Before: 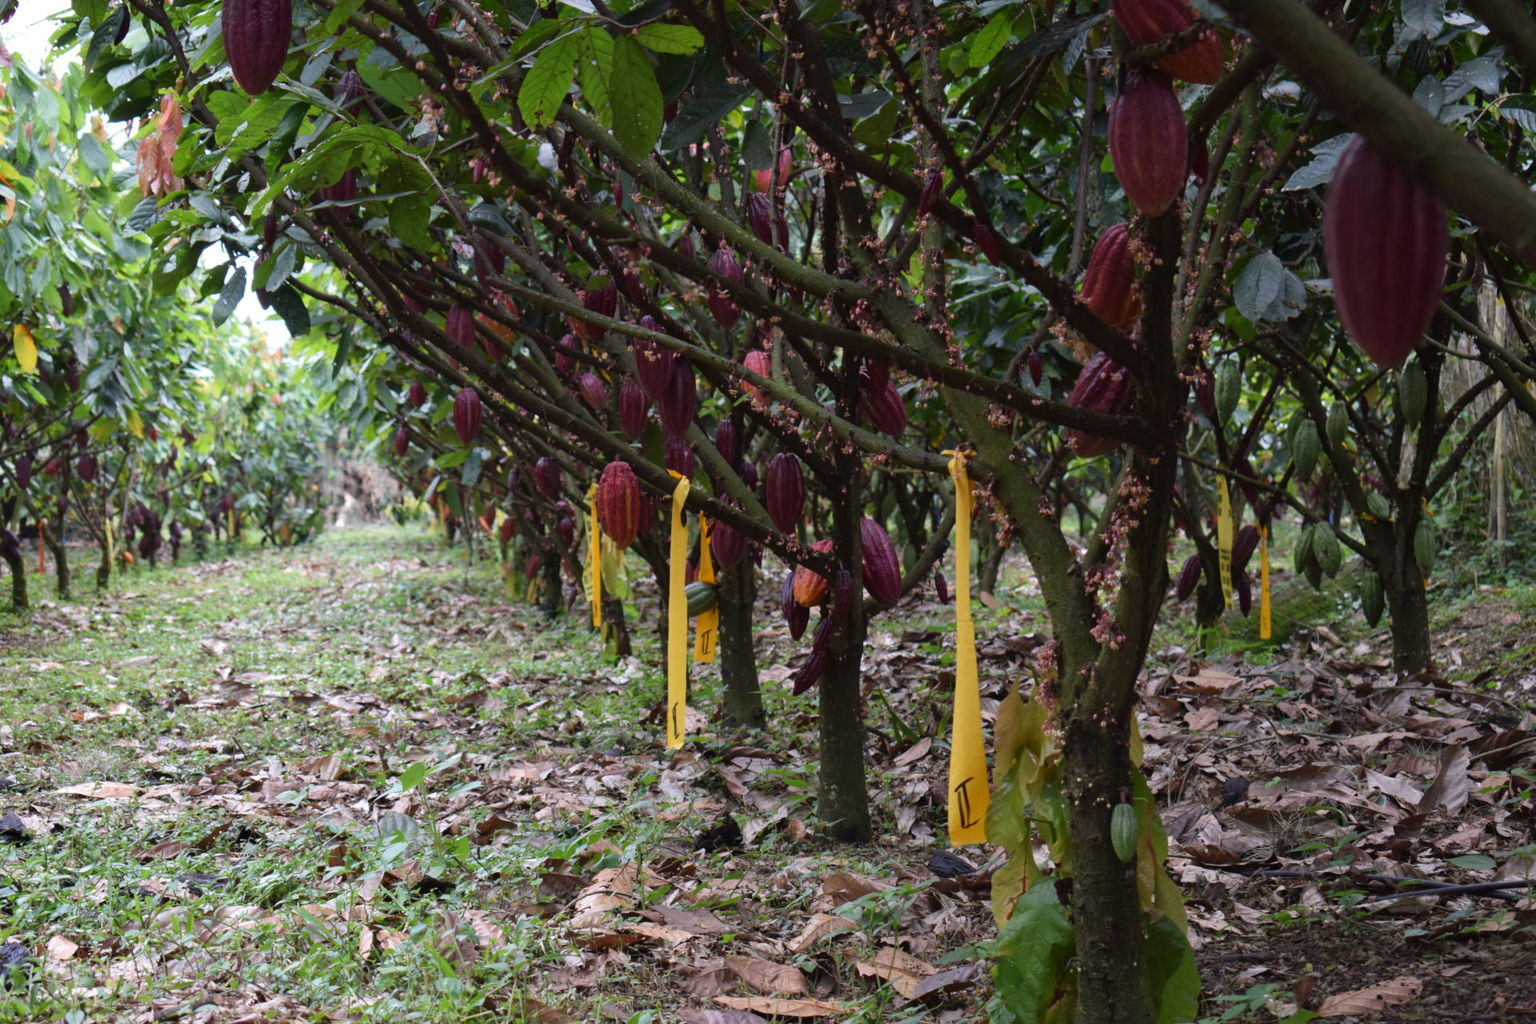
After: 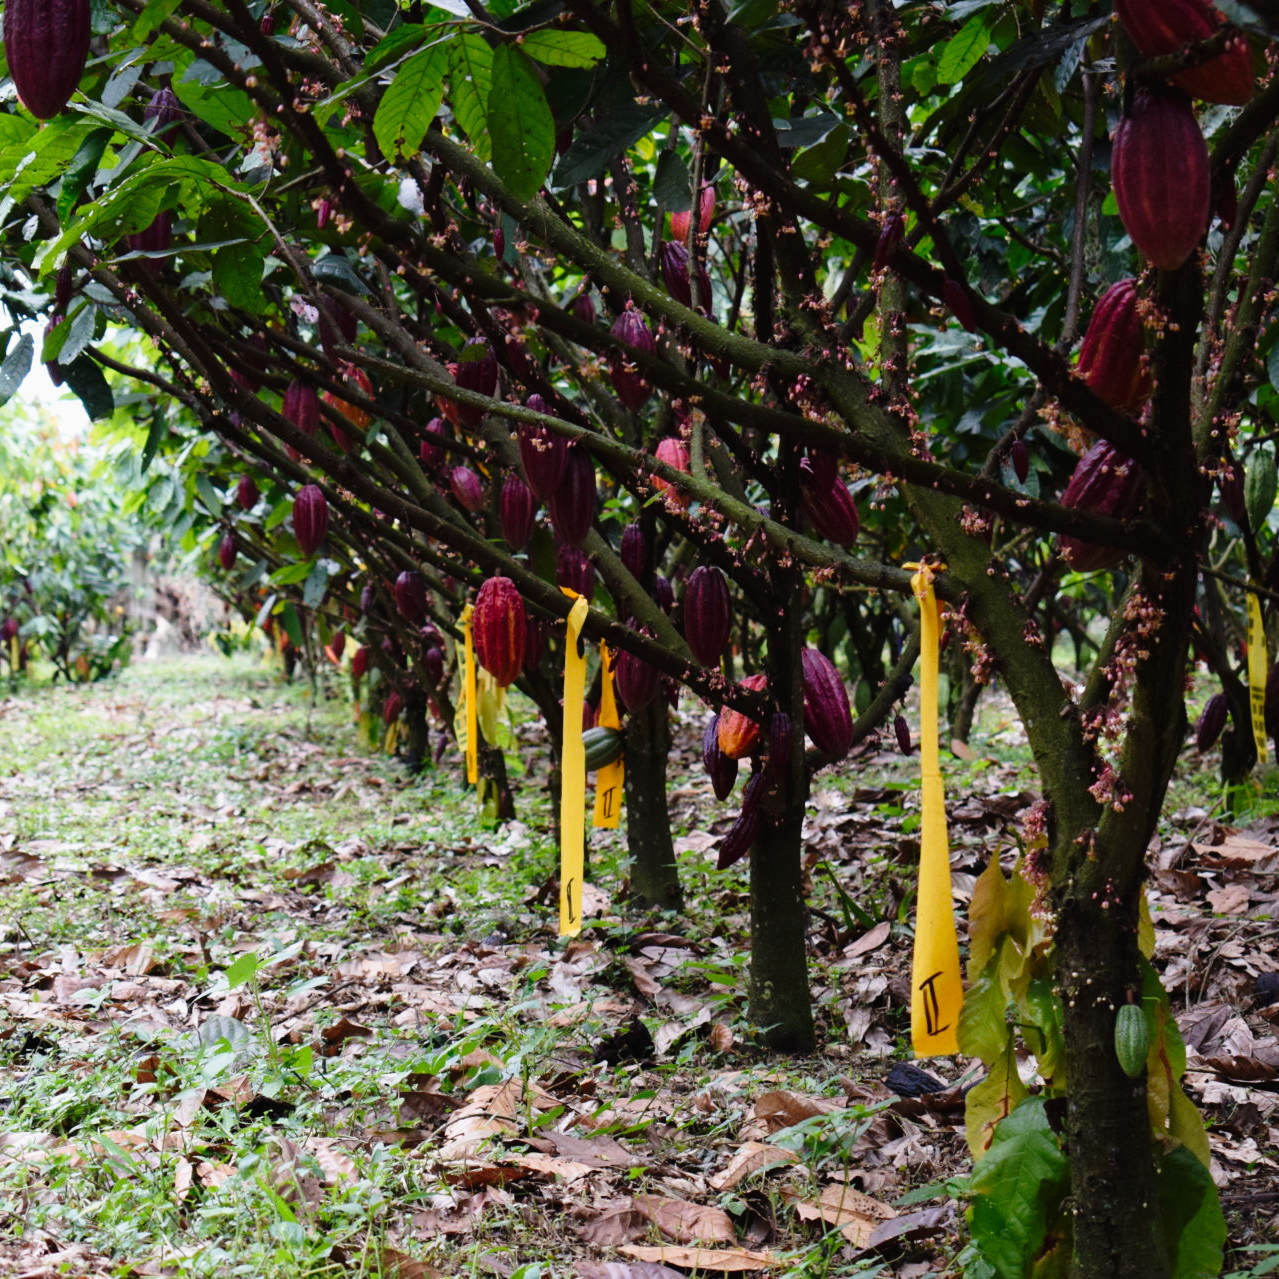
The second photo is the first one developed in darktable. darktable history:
crop and rotate: left 14.322%, right 19.051%
tone curve: curves: ch0 [(0, 0.011) (0.053, 0.026) (0.174, 0.115) (0.398, 0.444) (0.673, 0.775) (0.829, 0.906) (0.991, 0.981)]; ch1 [(0, 0) (0.276, 0.206) (0.409, 0.383) (0.473, 0.458) (0.492, 0.501) (0.512, 0.513) (0.54, 0.543) (0.585, 0.617) (0.659, 0.686) (0.78, 0.8) (1, 1)]; ch2 [(0, 0) (0.438, 0.449) (0.473, 0.469) (0.503, 0.5) (0.523, 0.534) (0.562, 0.594) (0.612, 0.635) (0.695, 0.713) (1, 1)], preserve colors none
